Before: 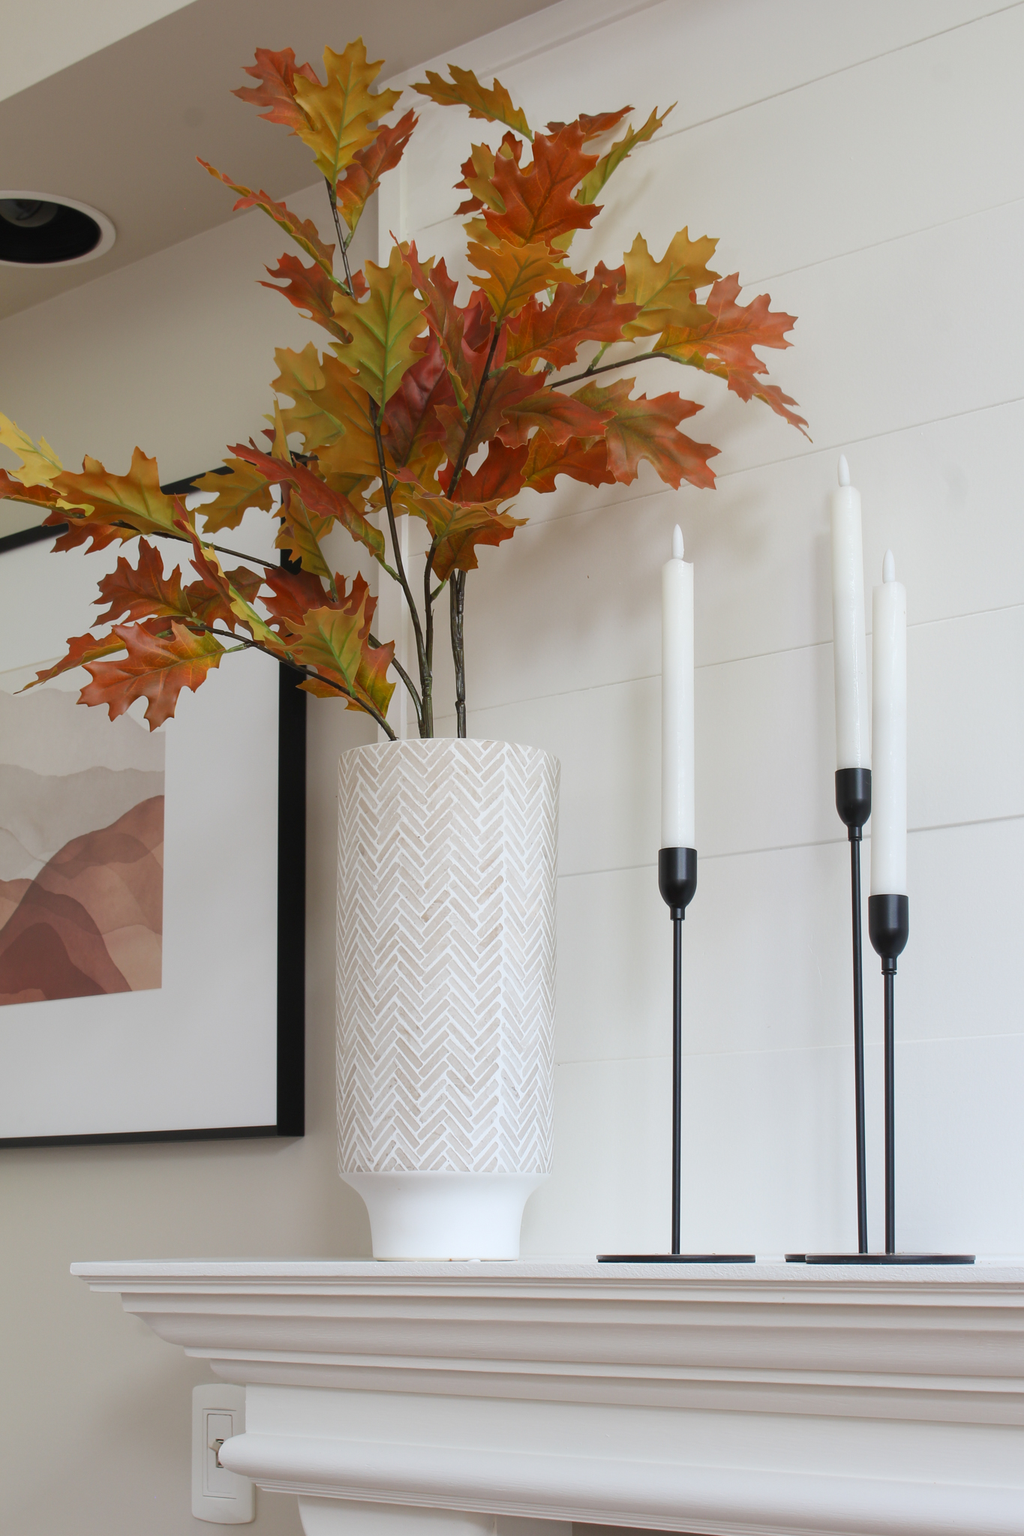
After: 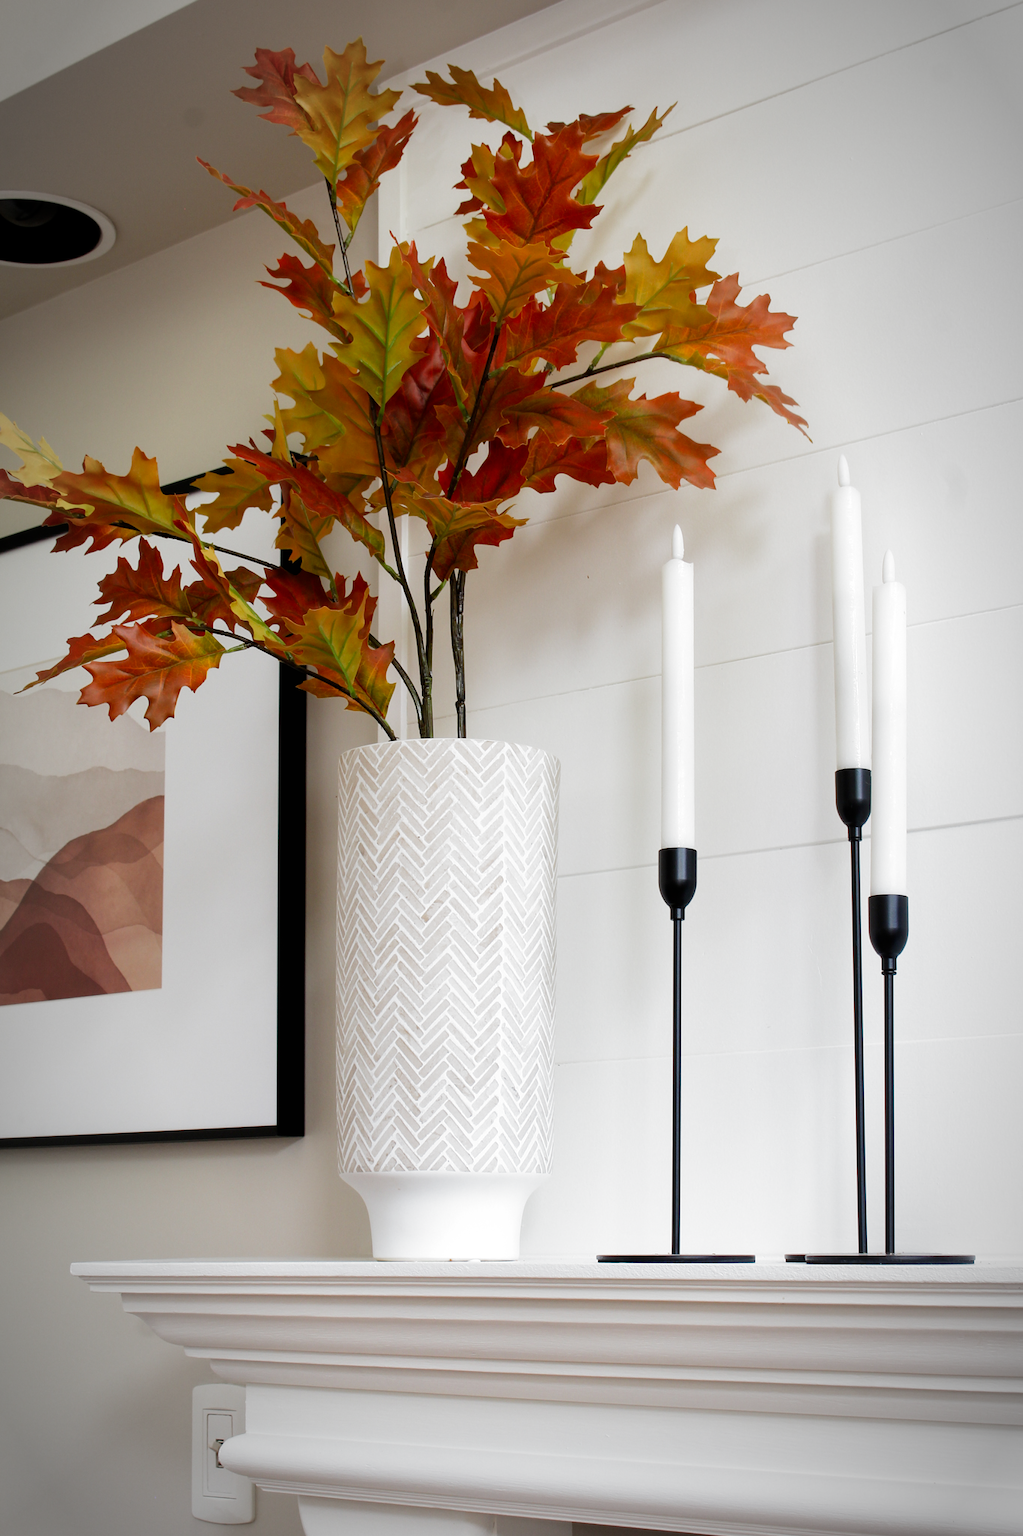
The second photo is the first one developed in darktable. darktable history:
filmic rgb: black relative exposure -8.2 EV, white relative exposure 2.2 EV, threshold 3 EV, hardness 7.11, latitude 75%, contrast 1.325, highlights saturation mix -2%, shadows ↔ highlights balance 30%, preserve chrominance no, color science v5 (2021), contrast in shadows safe, contrast in highlights safe, enable highlight reconstruction true
vignetting: automatic ratio true
